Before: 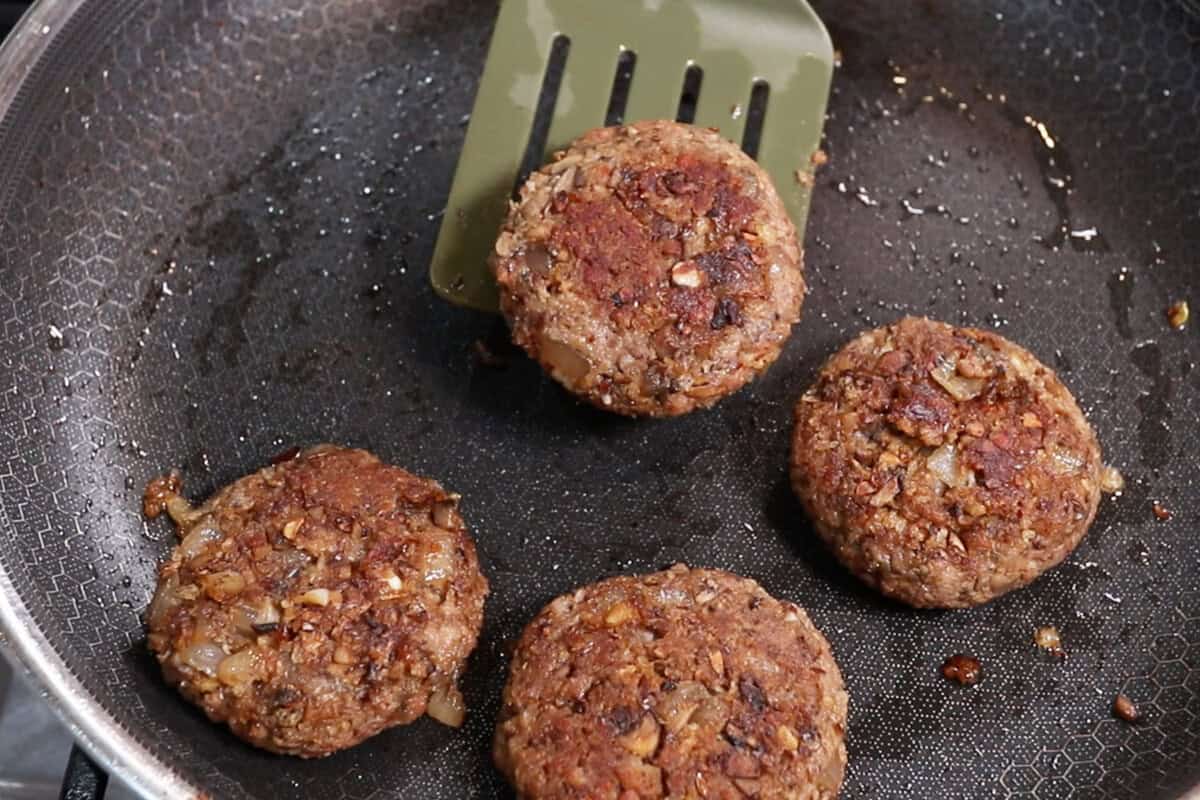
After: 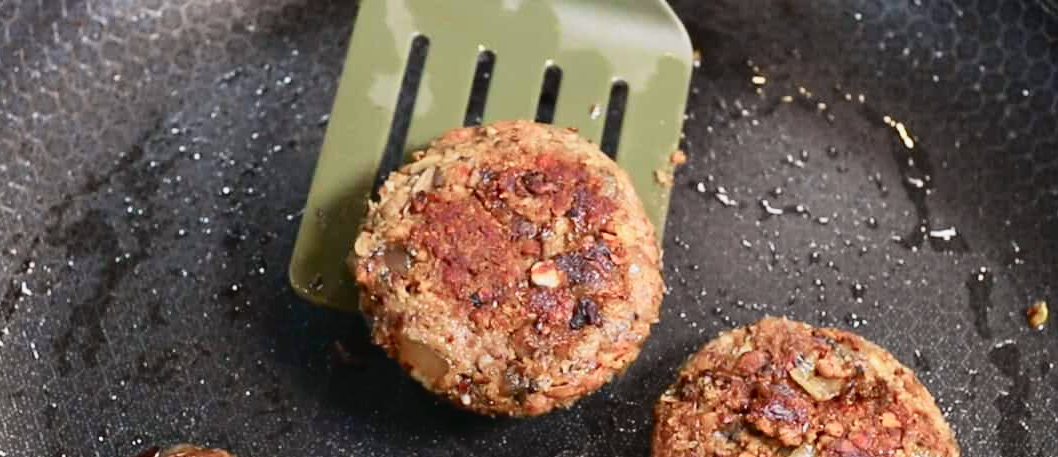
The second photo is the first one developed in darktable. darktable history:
crop and rotate: left 11.812%, bottom 42.776%
tone curve: curves: ch0 [(0, 0.022) (0.114, 0.096) (0.282, 0.299) (0.456, 0.51) (0.613, 0.693) (0.786, 0.843) (0.999, 0.949)]; ch1 [(0, 0) (0.384, 0.365) (0.463, 0.447) (0.486, 0.474) (0.503, 0.5) (0.535, 0.522) (0.555, 0.546) (0.593, 0.599) (0.755, 0.793) (1, 1)]; ch2 [(0, 0) (0.369, 0.375) (0.449, 0.434) (0.501, 0.5) (0.528, 0.517) (0.561, 0.57) (0.612, 0.631) (0.668, 0.659) (1, 1)], color space Lab, independent channels, preserve colors none
exposure: exposure 0.2 EV, compensate highlight preservation false
